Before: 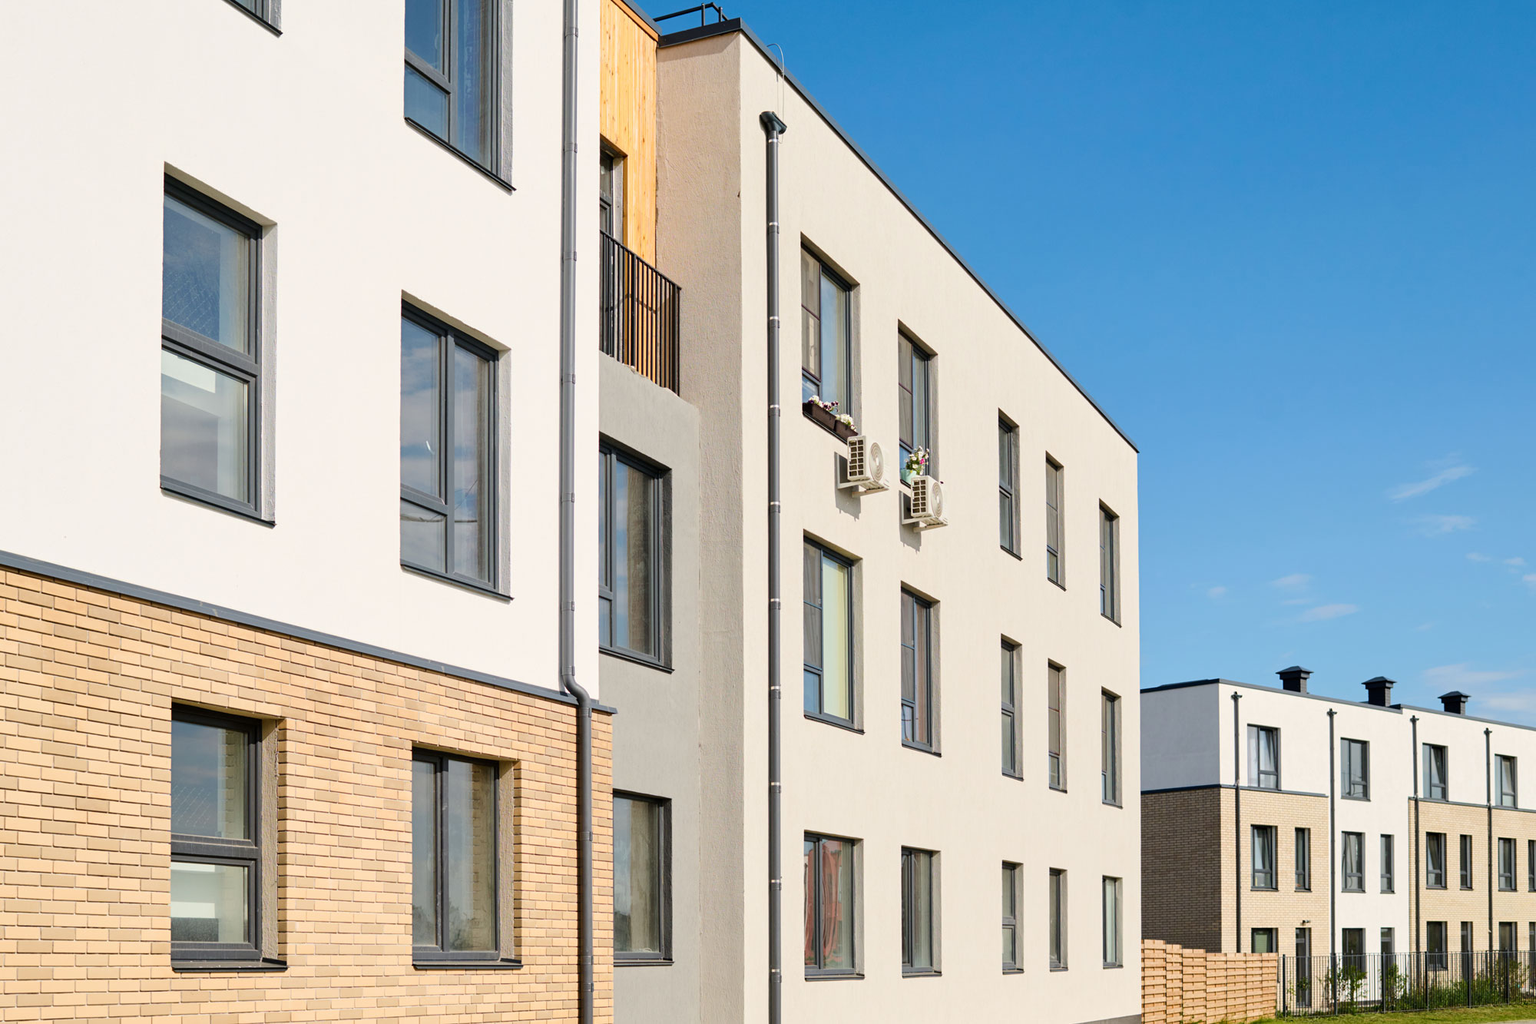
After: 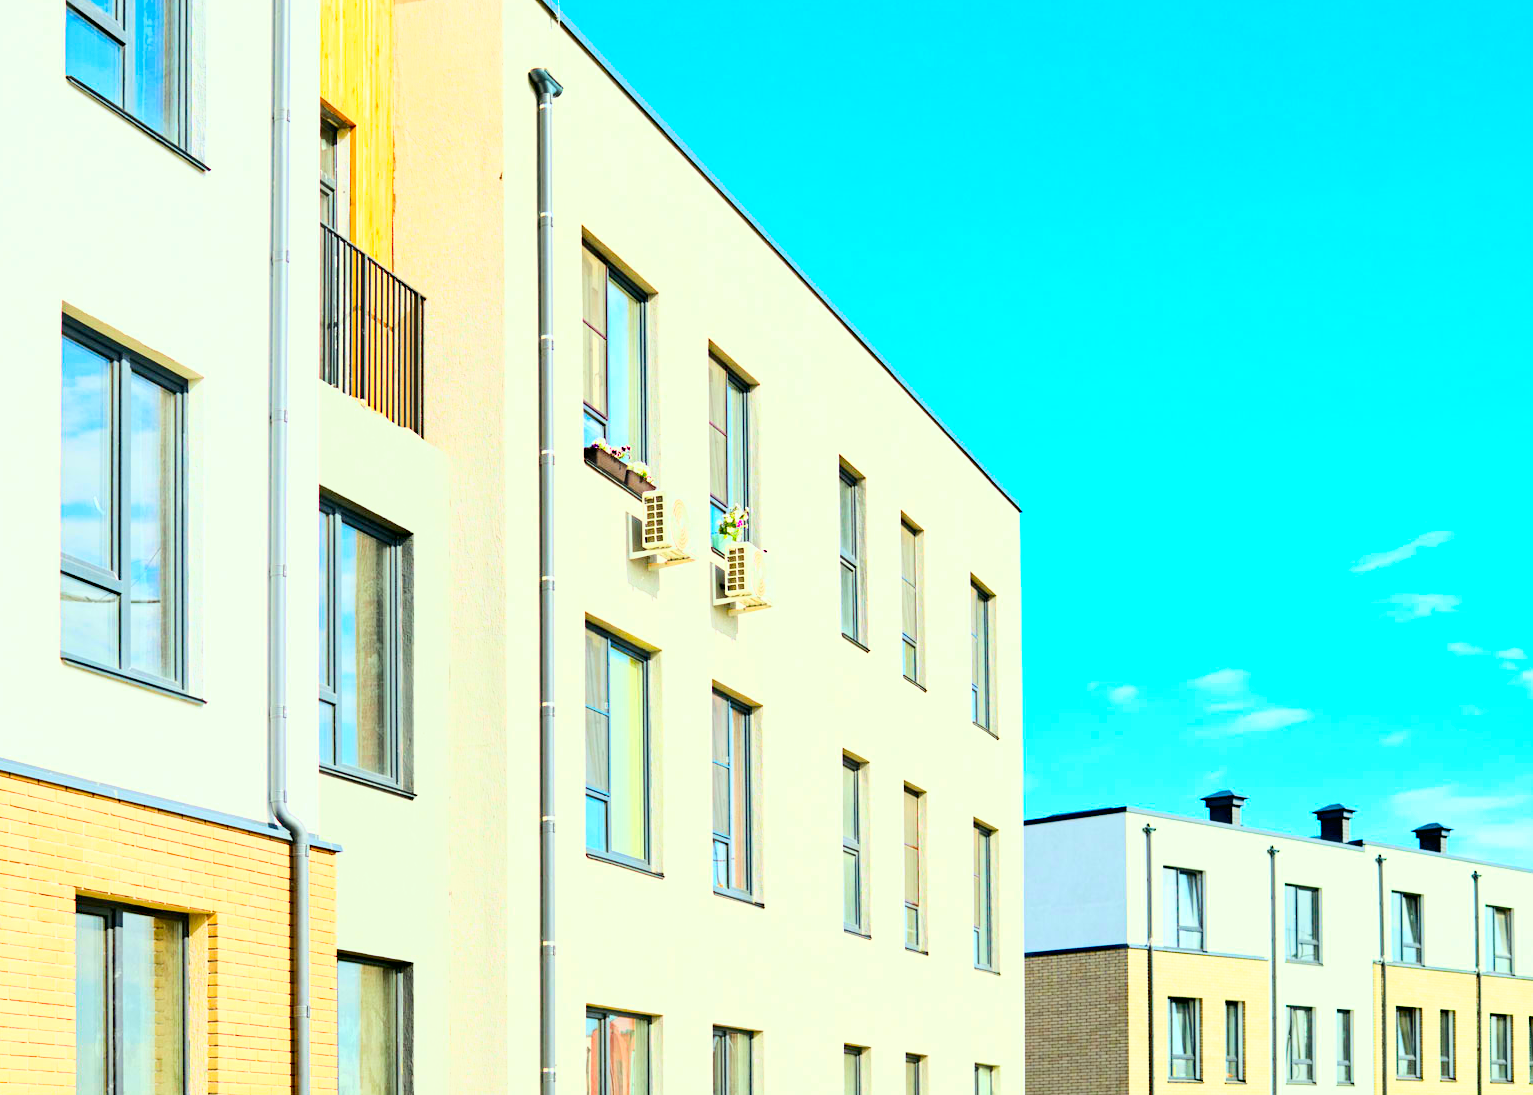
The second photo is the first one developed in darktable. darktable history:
crop: left 23.095%, top 5.827%, bottom 11.854%
exposure: black level correction 0, exposure 0.9 EV, compensate highlight preservation false
color correction: highlights a* -7.33, highlights b* 1.26, shadows a* -3.55, saturation 1.4
base curve: curves: ch0 [(0, 0) (0.025, 0.046) (0.112, 0.277) (0.467, 0.74) (0.814, 0.929) (1, 0.942)]
haze removal: compatibility mode true, adaptive false
